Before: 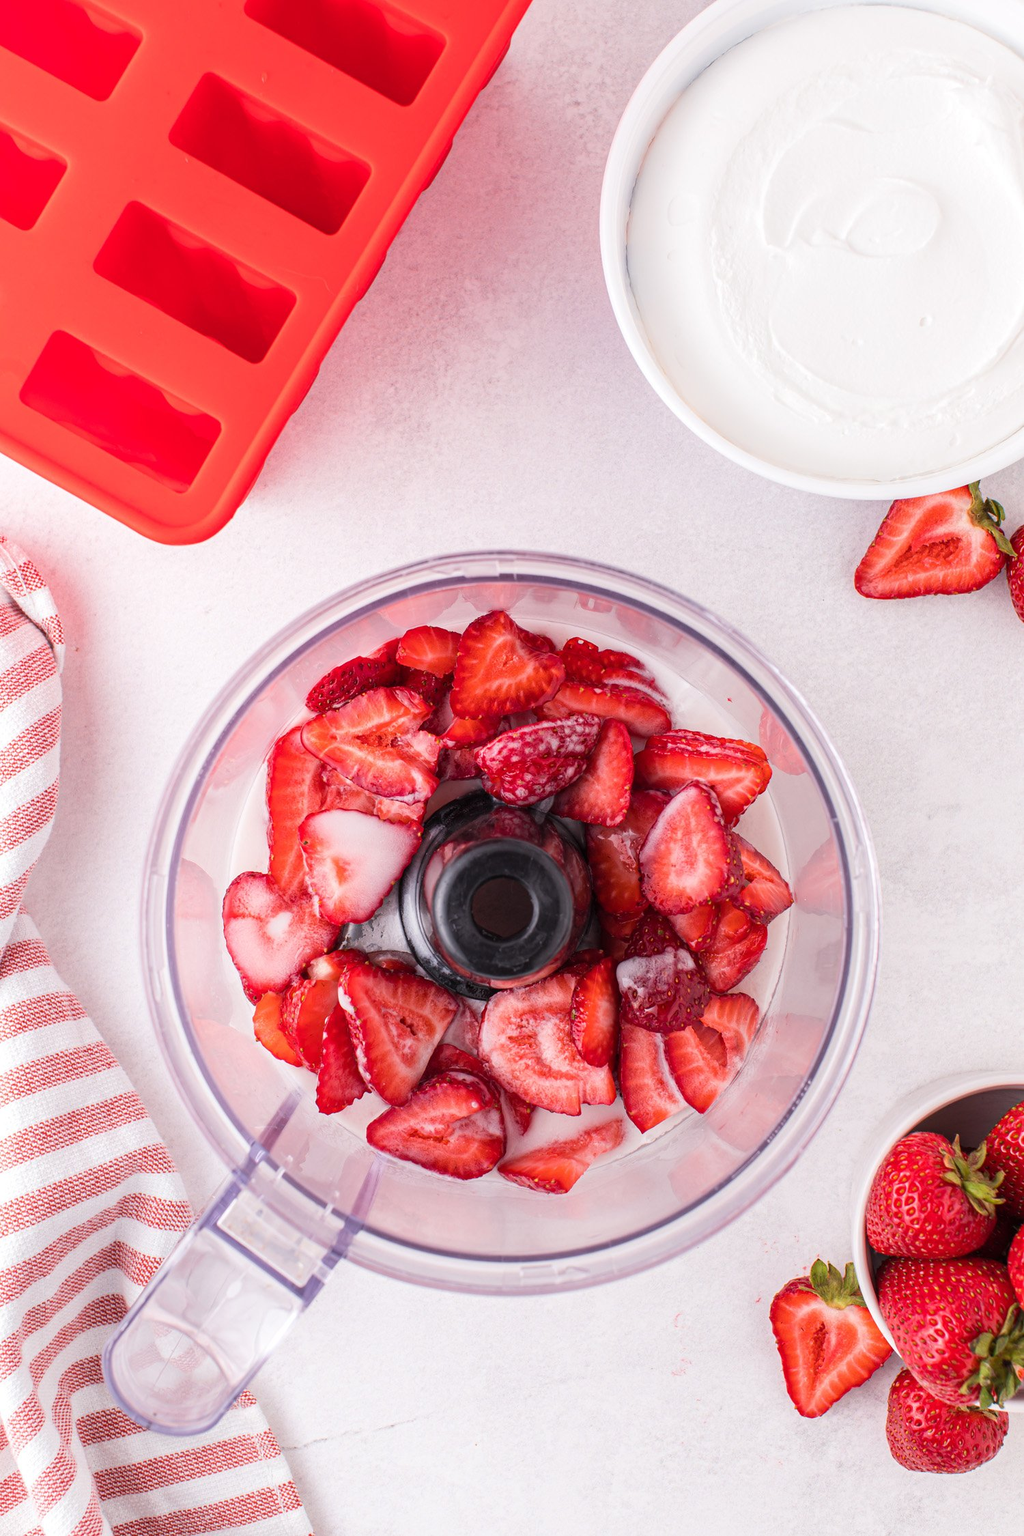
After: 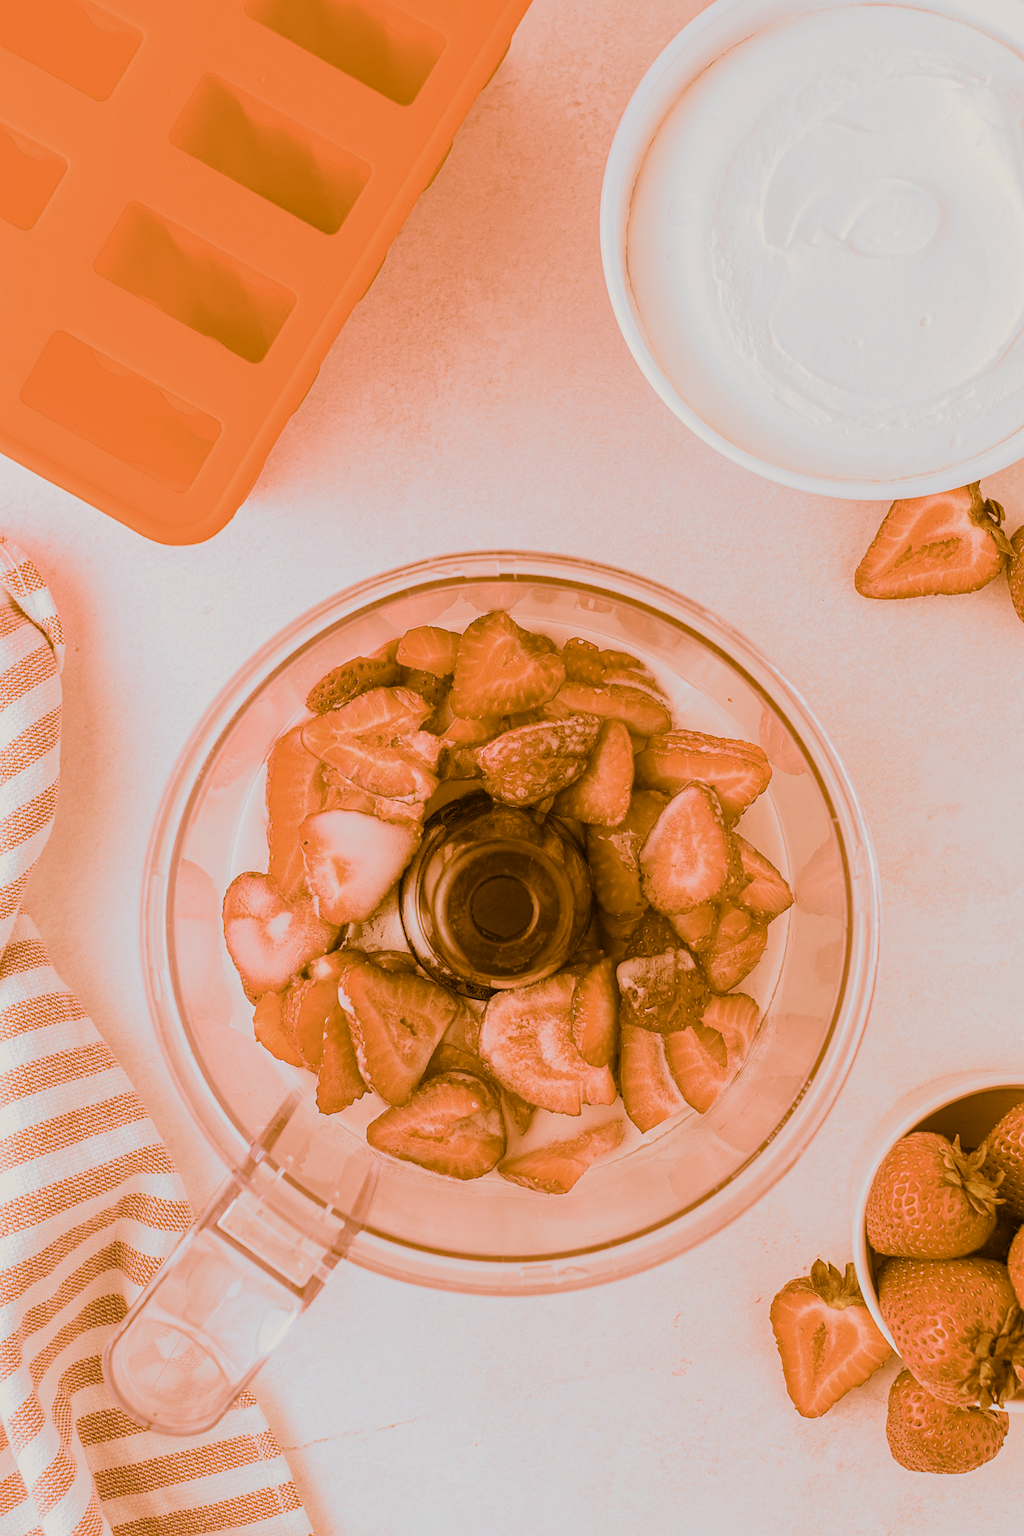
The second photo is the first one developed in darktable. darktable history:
color balance rgb: perceptual saturation grading › global saturation -27.94%, hue shift -2.27°, contrast -21.26%
sharpen: amount 0.2
split-toning: shadows › hue 26°, shadows › saturation 0.92, highlights › hue 40°, highlights › saturation 0.92, balance -63, compress 0%
